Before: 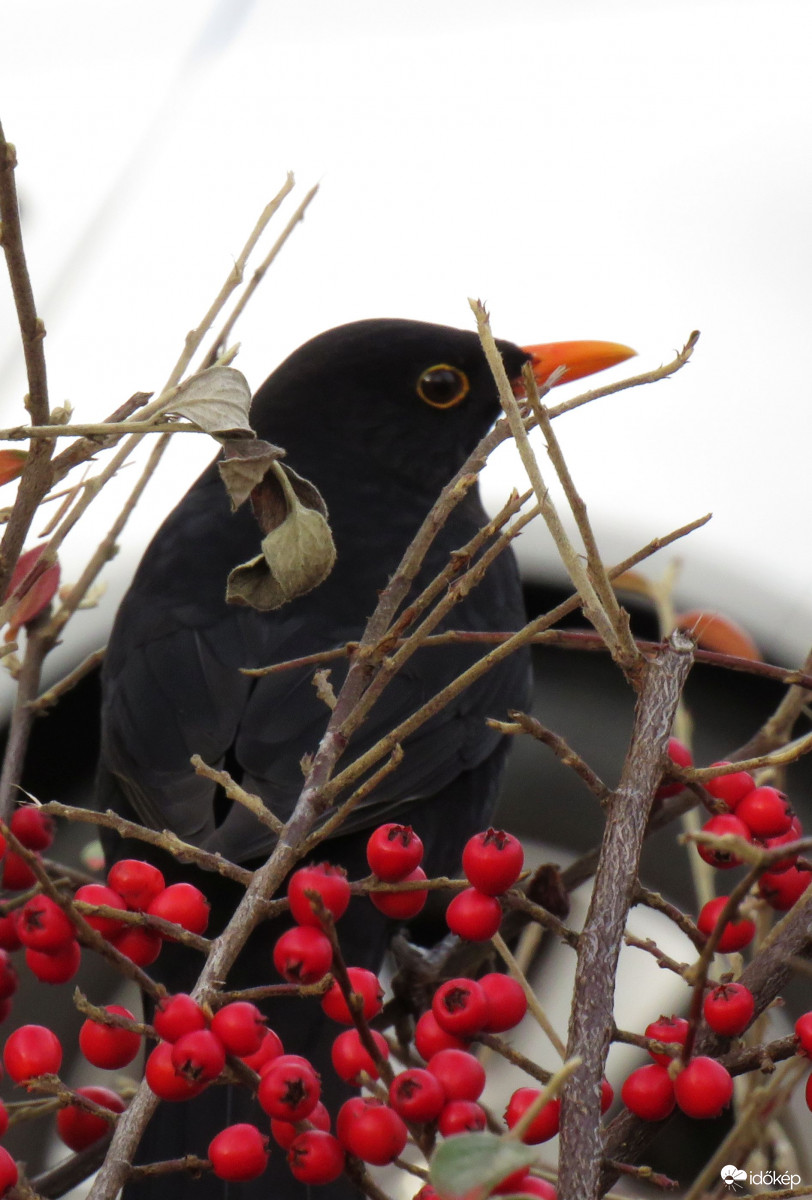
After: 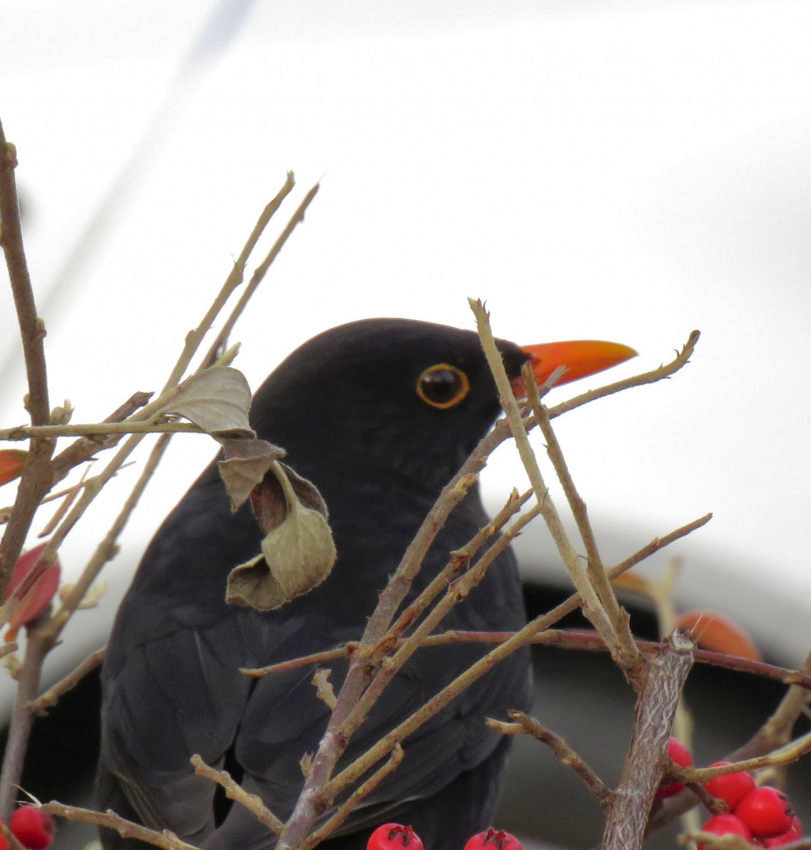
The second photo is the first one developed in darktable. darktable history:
shadows and highlights: on, module defaults
crop: right 0.001%, bottom 29.086%
